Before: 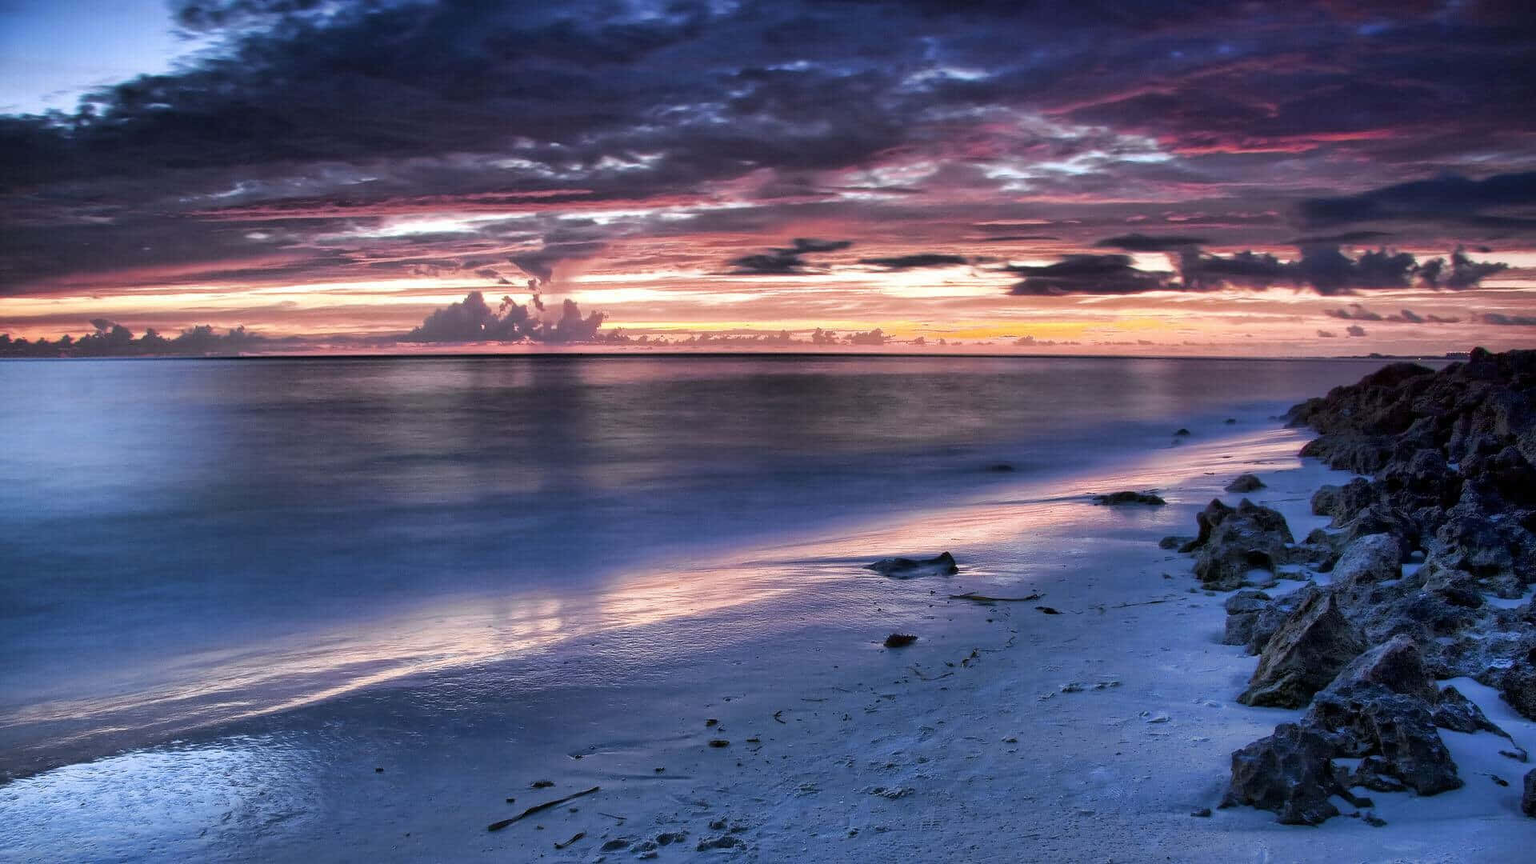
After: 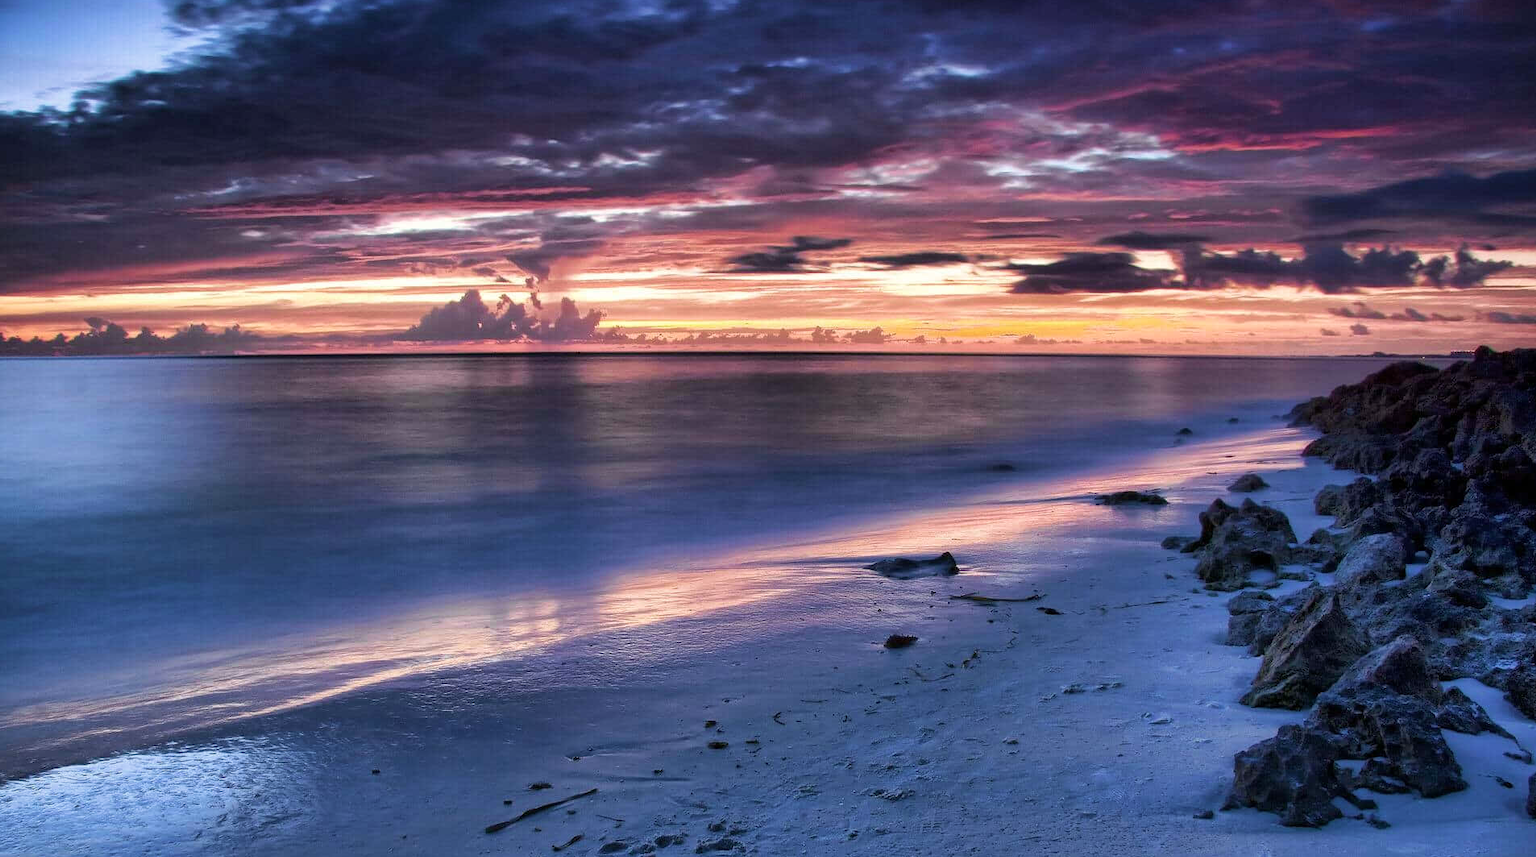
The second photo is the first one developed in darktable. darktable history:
color correction: highlights b* 3.05
velvia: on, module defaults
crop: left 0.447%, top 0.51%, right 0.251%, bottom 0.94%
